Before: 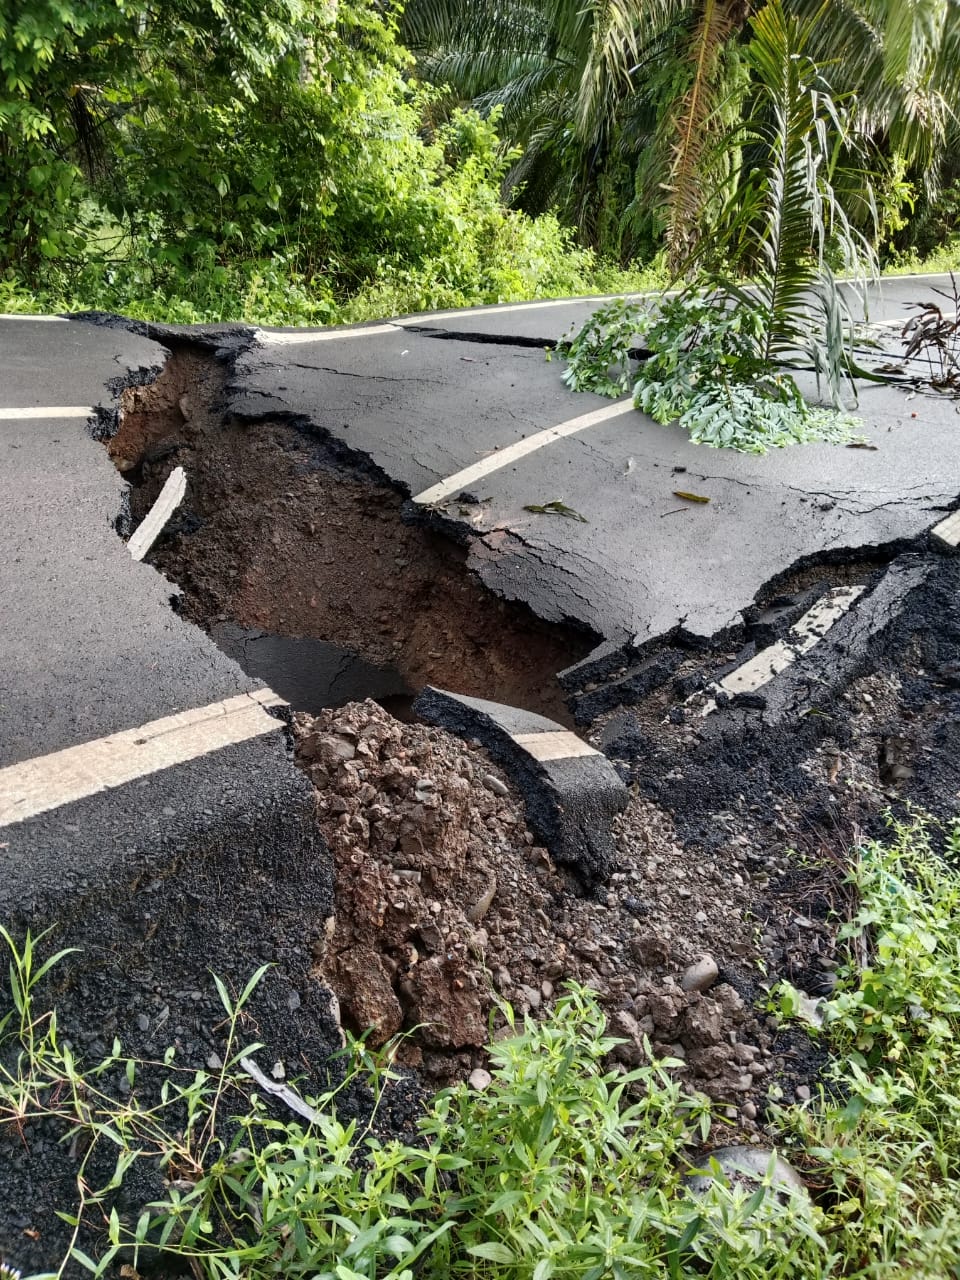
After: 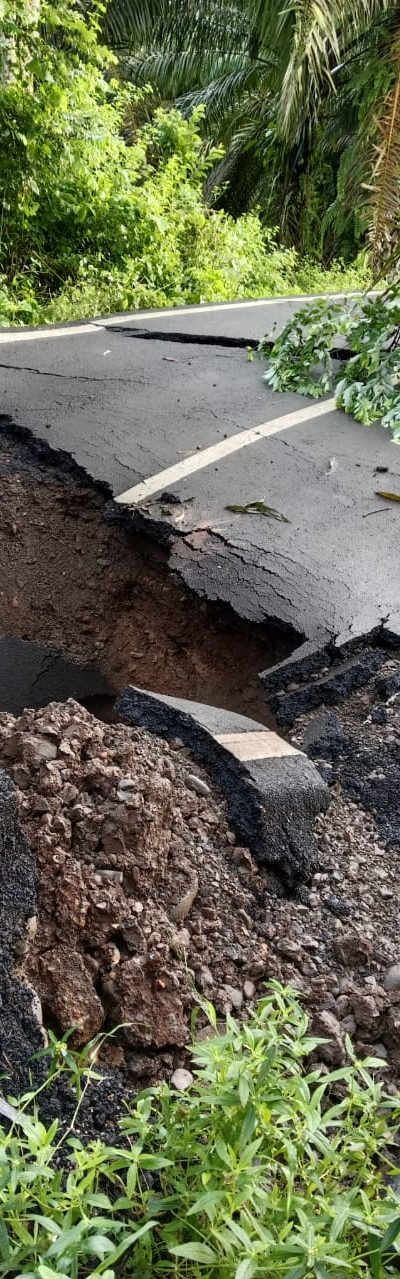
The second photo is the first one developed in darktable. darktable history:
crop: left 31.115%, right 27.174%
